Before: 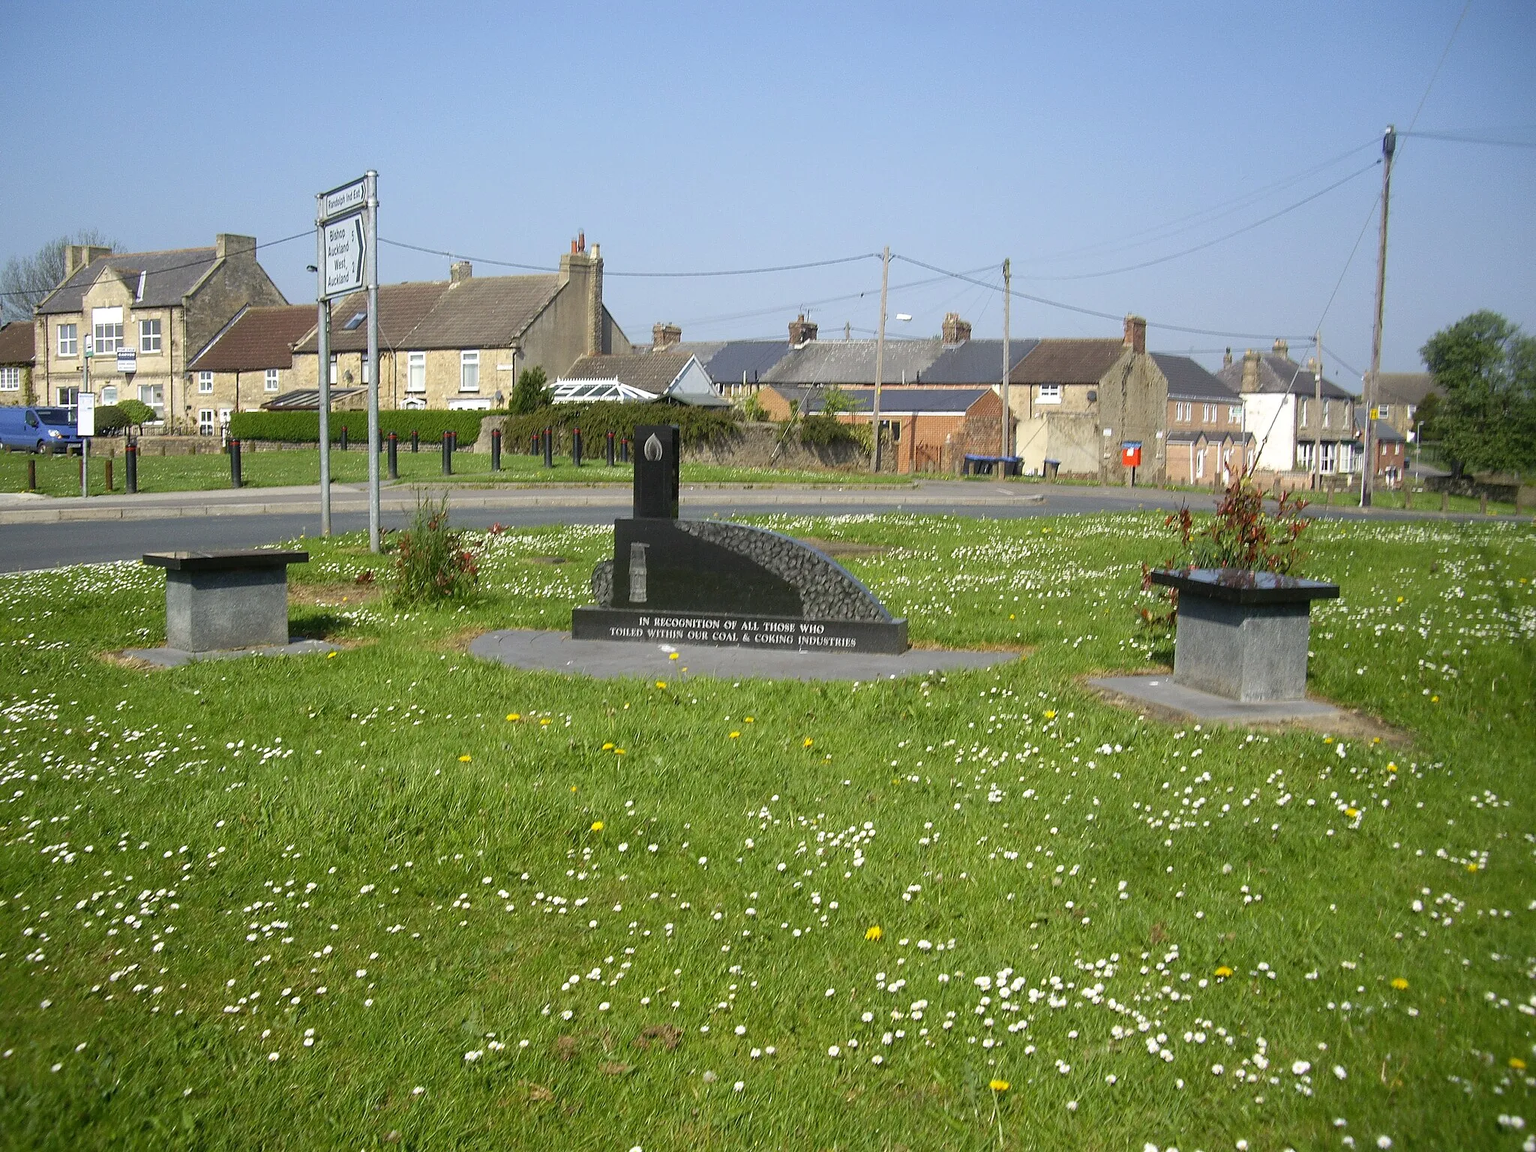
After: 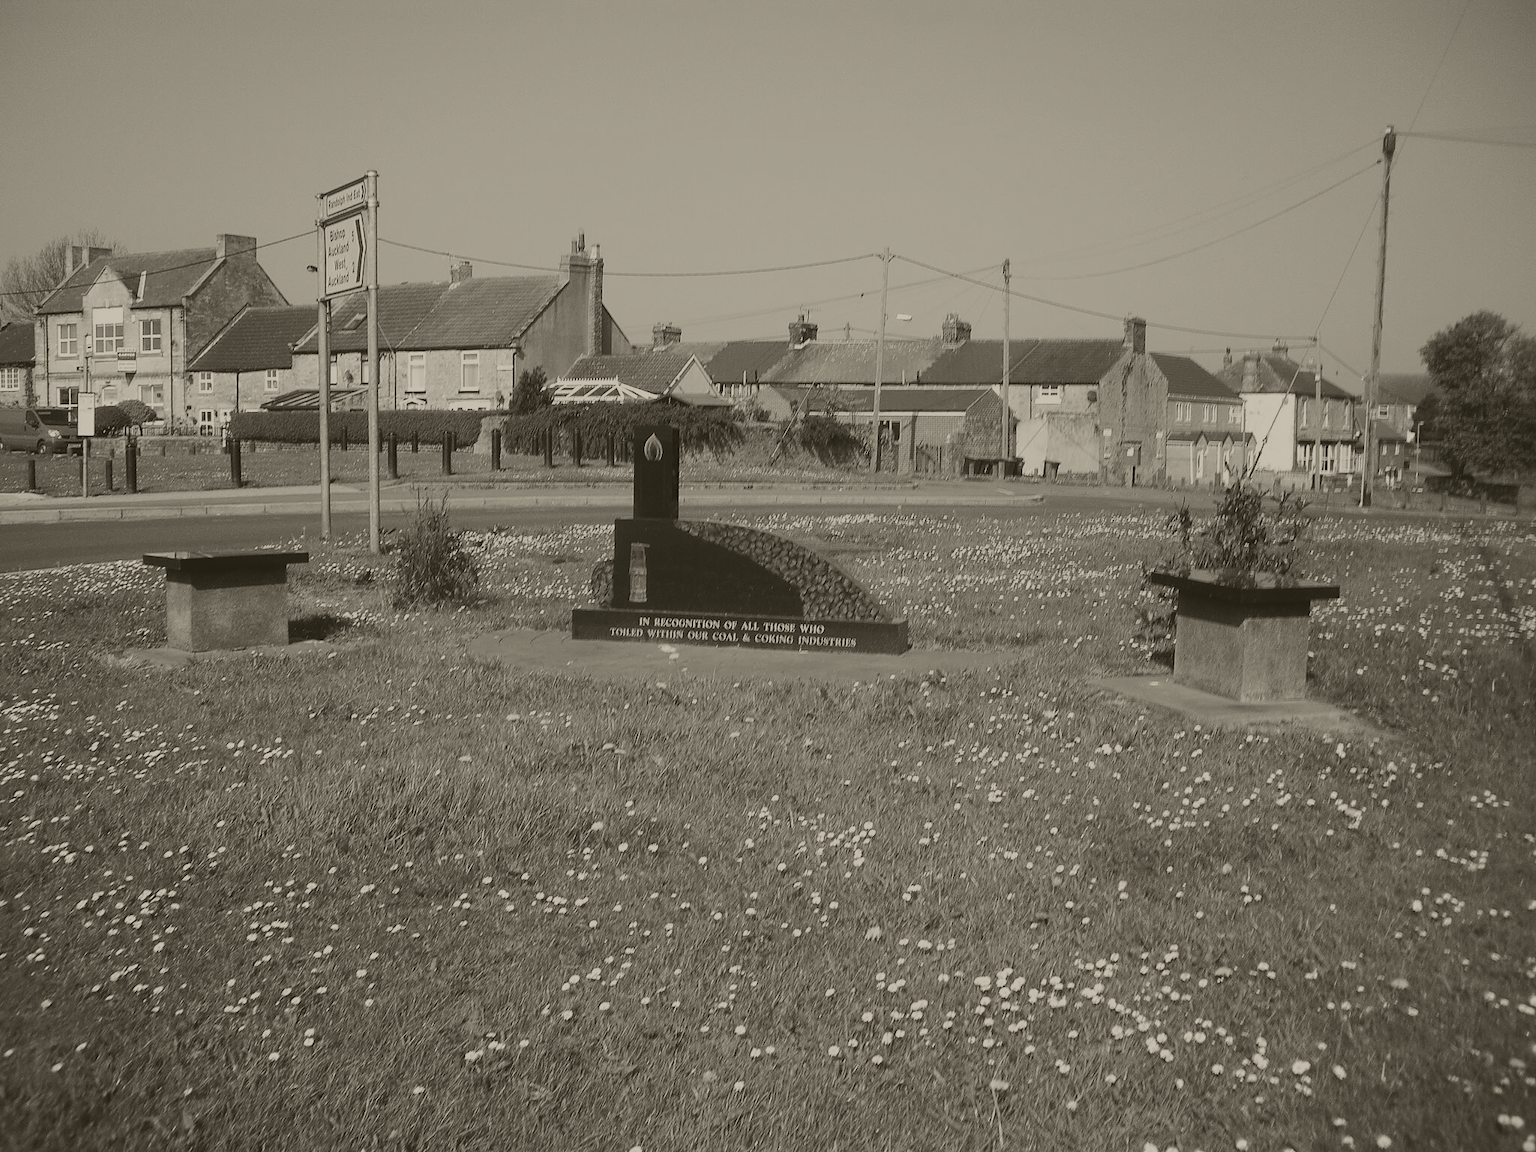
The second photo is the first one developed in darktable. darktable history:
contrast brightness saturation: contrast 0.2, brightness -0.11, saturation 0.1
colorize: hue 41.44°, saturation 22%, source mix 60%, lightness 10.61%
exposure: black level correction 0, exposure 0.5 EV, compensate highlight preservation false
